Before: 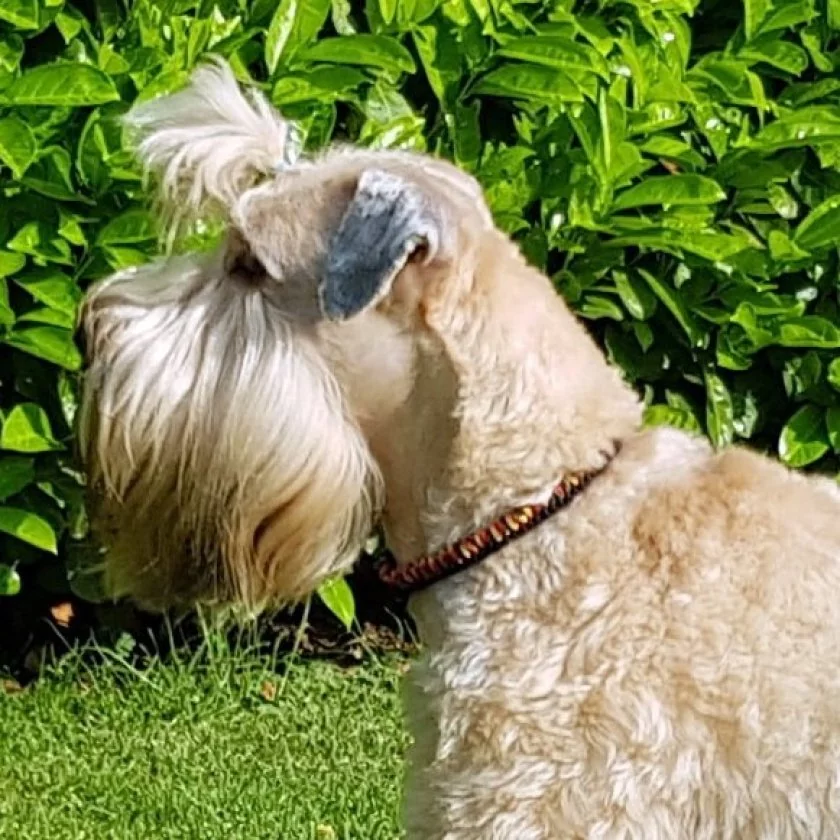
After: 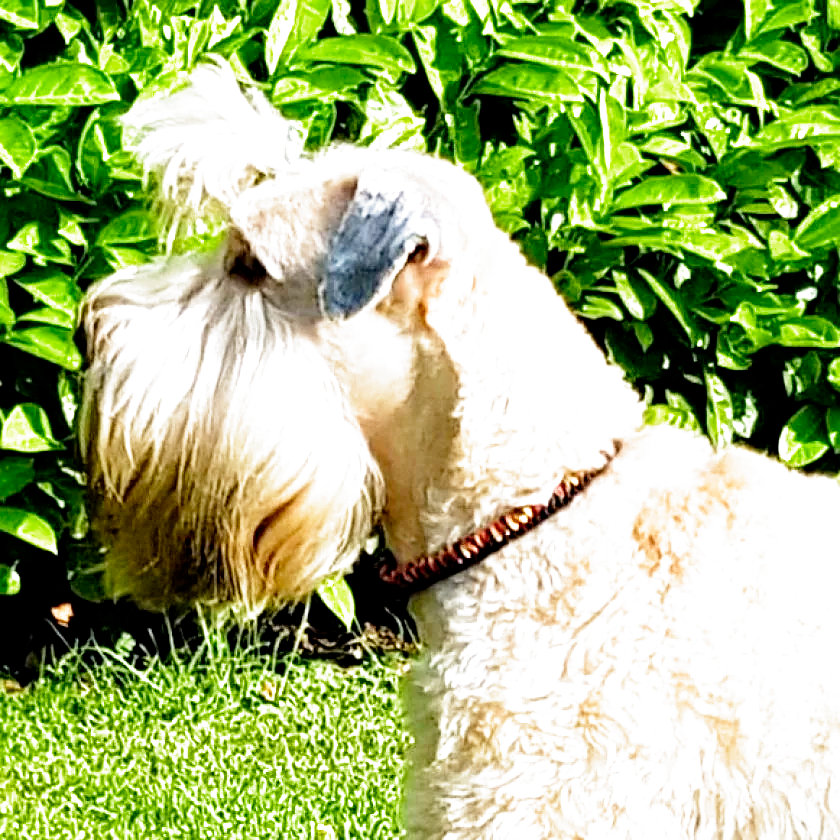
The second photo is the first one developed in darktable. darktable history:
filmic rgb: middle gray luminance 8.8%, black relative exposure -6.3 EV, white relative exposure 2.7 EV, threshold 6 EV, target black luminance 0%, hardness 4.74, latitude 73.47%, contrast 1.332, shadows ↔ highlights balance 10.13%, add noise in highlights 0, preserve chrominance no, color science v3 (2019), use custom middle-gray values true, iterations of high-quality reconstruction 0, contrast in highlights soft, enable highlight reconstruction true
sharpen: amount 0.2
